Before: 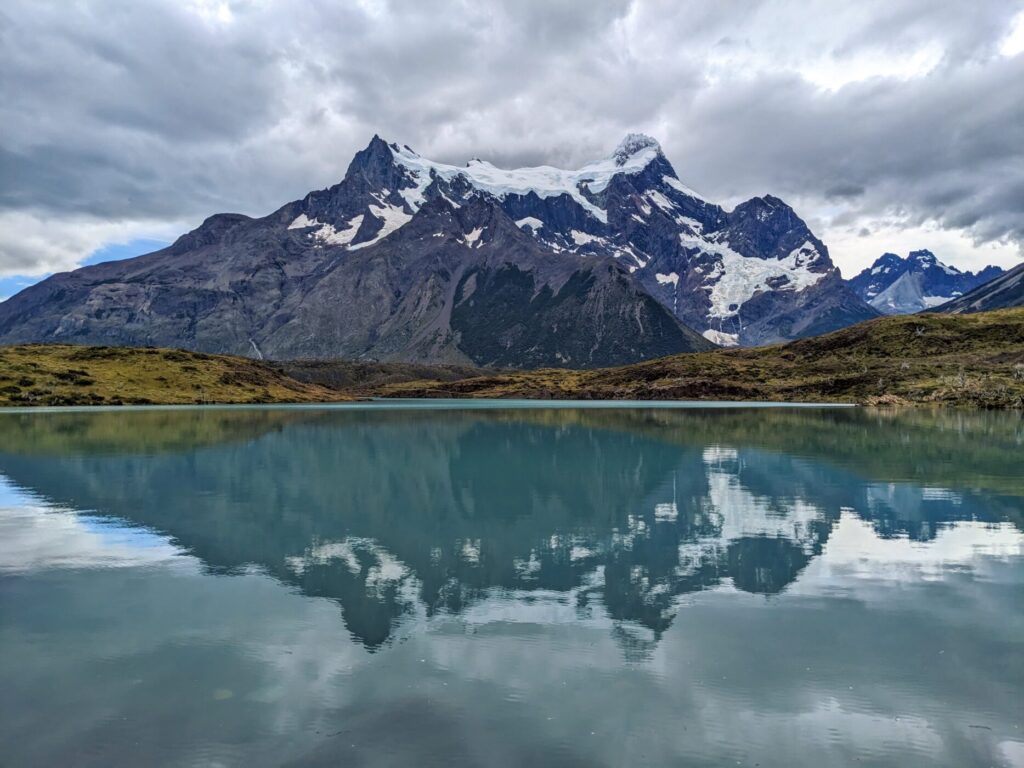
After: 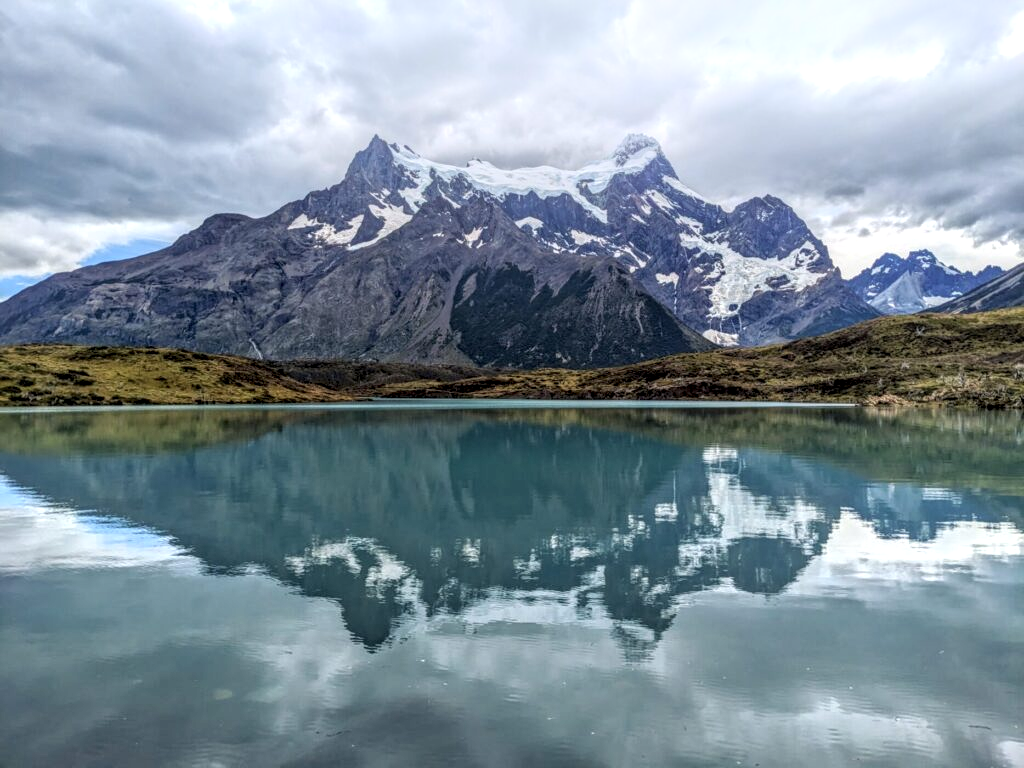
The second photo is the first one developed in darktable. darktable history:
bloom: on, module defaults
local contrast: highlights 20%, shadows 70%, detail 170%
